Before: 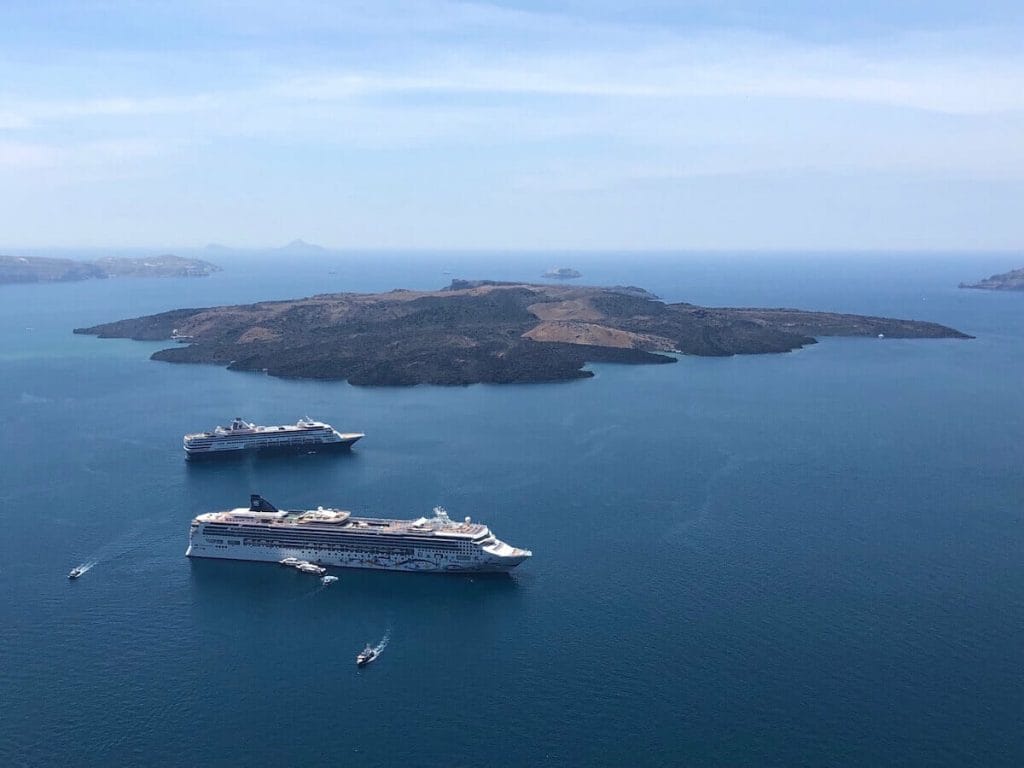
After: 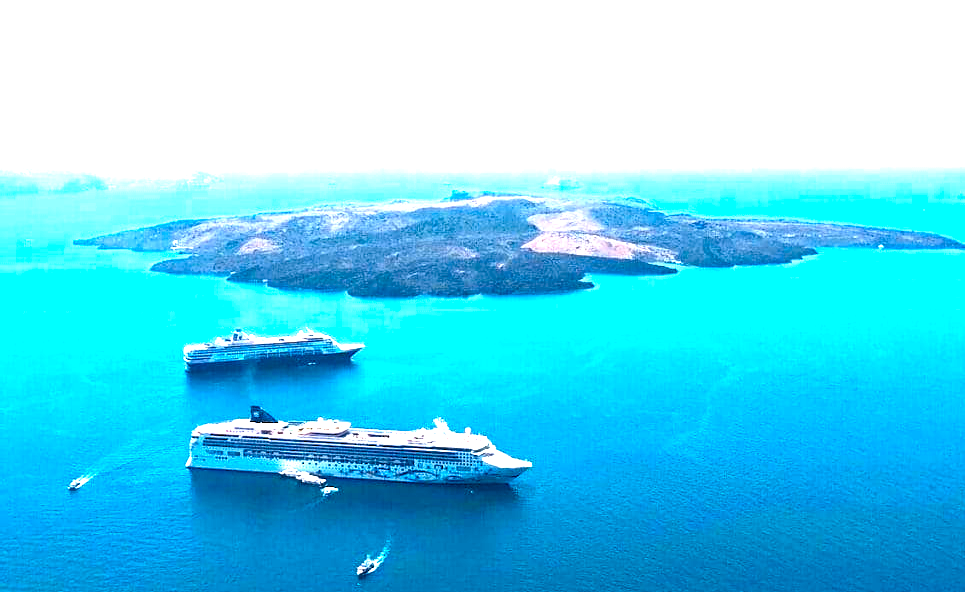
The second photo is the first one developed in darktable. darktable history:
crop and rotate: angle 0.03°, top 11.643%, right 5.651%, bottom 11.189%
color zones: curves: ch1 [(0.239, 0.552) (0.75, 0.5)]; ch2 [(0.25, 0.462) (0.749, 0.457)], mix 25.94%
color correction: highlights b* 3
color balance rgb: linear chroma grading › global chroma 9%, perceptual saturation grading › global saturation 36%, perceptual saturation grading › shadows 35%, perceptual brilliance grading › global brilliance 21.21%, perceptual brilliance grading › shadows -35%, global vibrance 21.21%
exposure: black level correction 0.001, exposure 1.735 EV, compensate highlight preservation false
